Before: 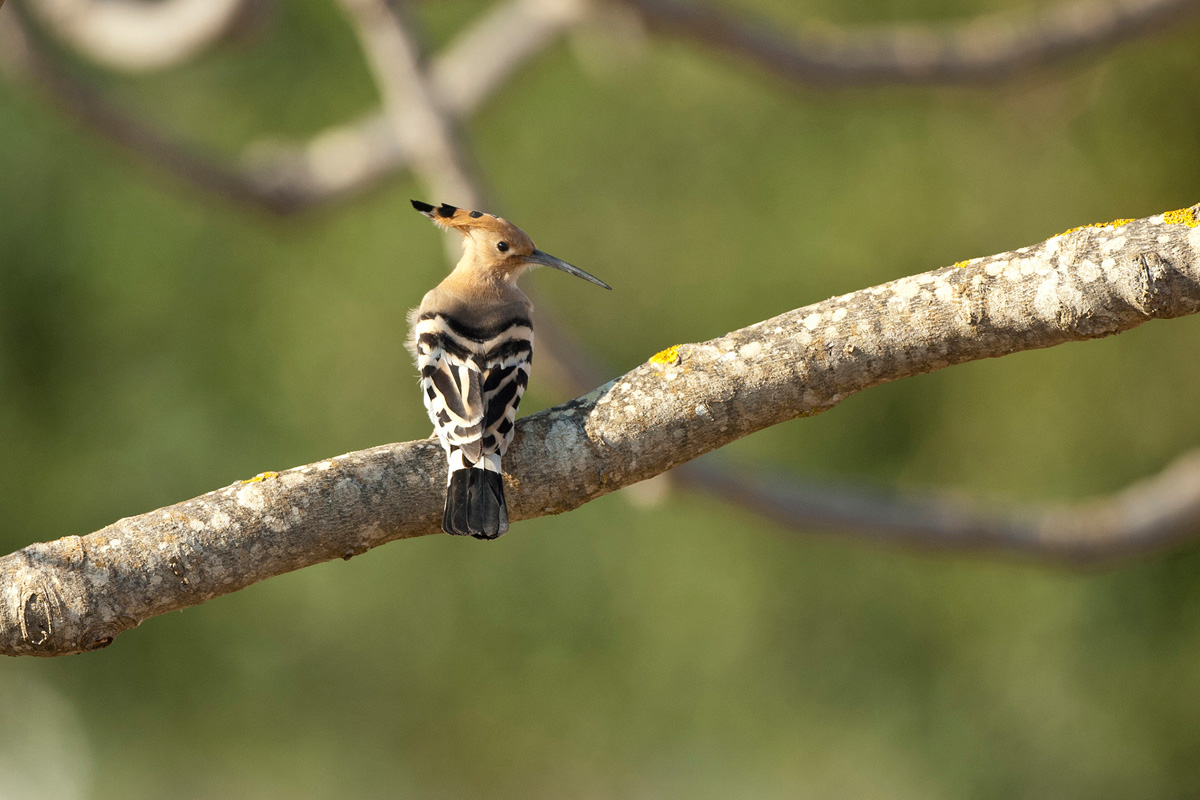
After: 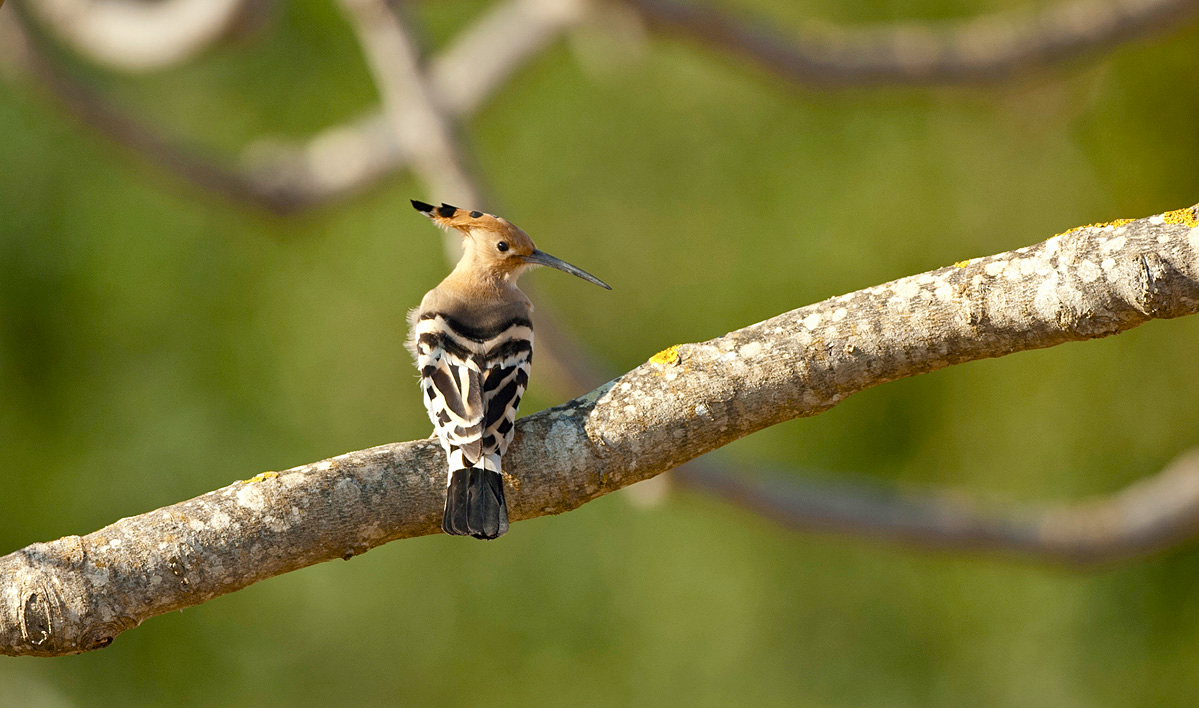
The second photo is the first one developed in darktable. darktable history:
color balance rgb: perceptual saturation grading › global saturation 13.806%, perceptual saturation grading › highlights -24.911%, perceptual saturation grading › shadows 29.267%, perceptual brilliance grading › global brilliance 2.94%, perceptual brilliance grading › highlights -3.348%, perceptual brilliance grading › shadows 2.593%, global vibrance 18.235%
sharpen: amount 0.201
color calibration: illuminant same as pipeline (D50), adaptation none (bypass), x 0.332, y 0.333, temperature 5021.07 K
crop and rotate: top 0%, bottom 11.436%
